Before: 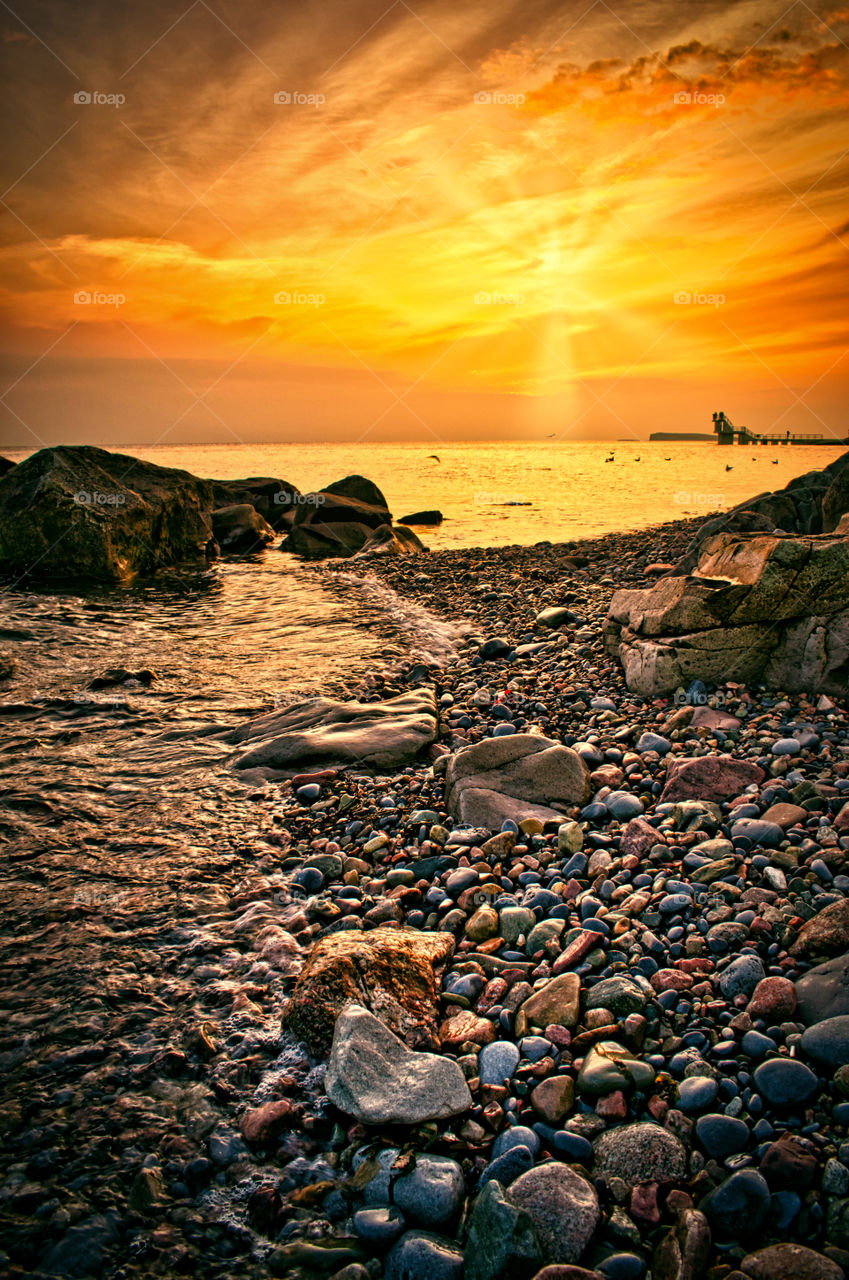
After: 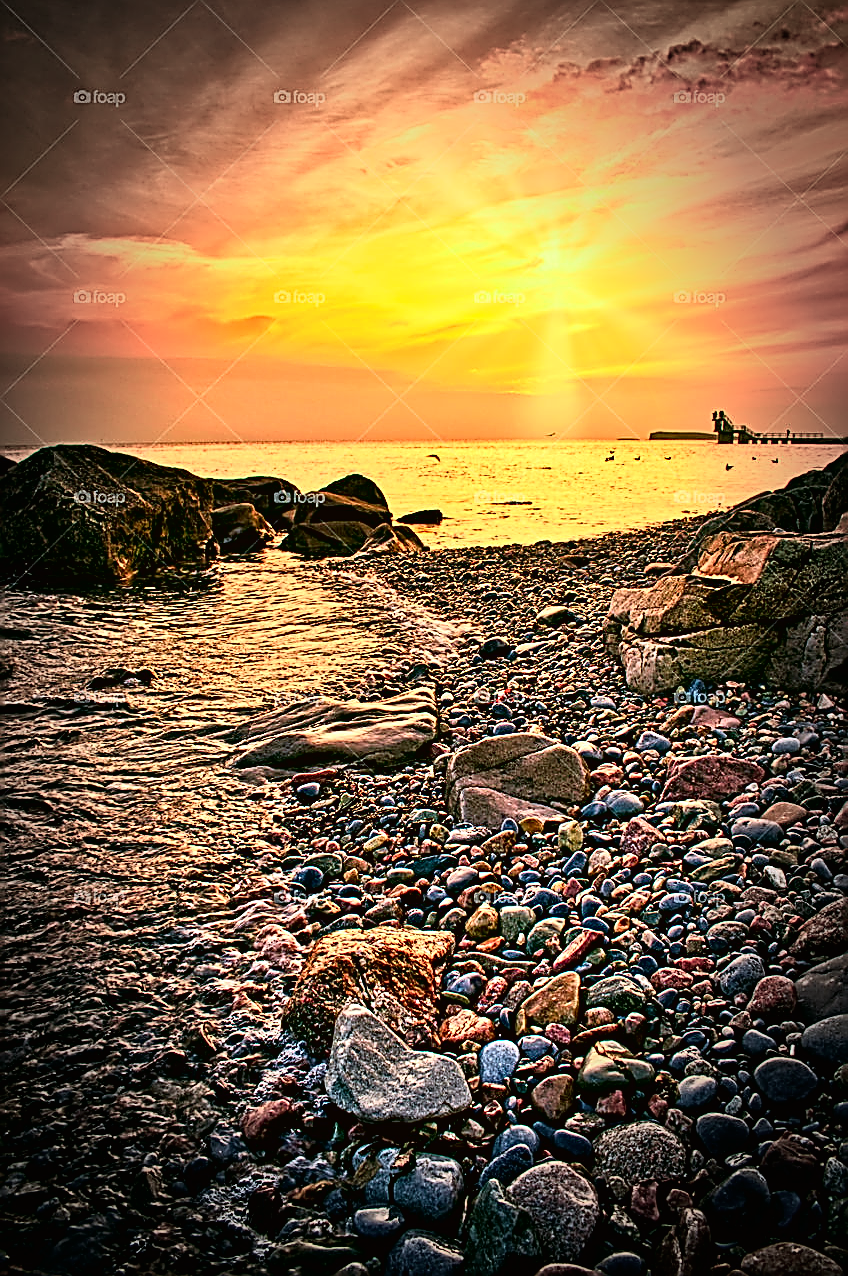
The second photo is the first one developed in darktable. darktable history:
tone curve: curves: ch0 [(0, 0.013) (0.054, 0.018) (0.205, 0.191) (0.289, 0.292) (0.39, 0.424) (0.493, 0.551) (0.647, 0.752) (0.778, 0.895) (1, 0.998)]; ch1 [(0, 0) (0.385, 0.343) (0.439, 0.415) (0.494, 0.495) (0.501, 0.501) (0.51, 0.509) (0.54, 0.546) (0.586, 0.606) (0.66, 0.701) (0.783, 0.804) (1, 1)]; ch2 [(0, 0) (0.32, 0.281) (0.403, 0.399) (0.441, 0.428) (0.47, 0.469) (0.498, 0.496) (0.524, 0.538) (0.566, 0.579) (0.633, 0.665) (0.7, 0.711) (1, 1)], color space Lab, independent channels, preserve colors none
crop: top 0.095%, bottom 0.15%
sharpen: amount 1.876
color calibration: illuminant as shot in camera, x 0.358, y 0.373, temperature 4628.91 K
vignetting: fall-off start 65.84%, fall-off radius 39.64%, automatic ratio true, width/height ratio 0.673, unbound false
color correction: highlights a* -2.97, highlights b* -2.08, shadows a* 2.22, shadows b* 2.95
contrast brightness saturation: saturation 0.178
